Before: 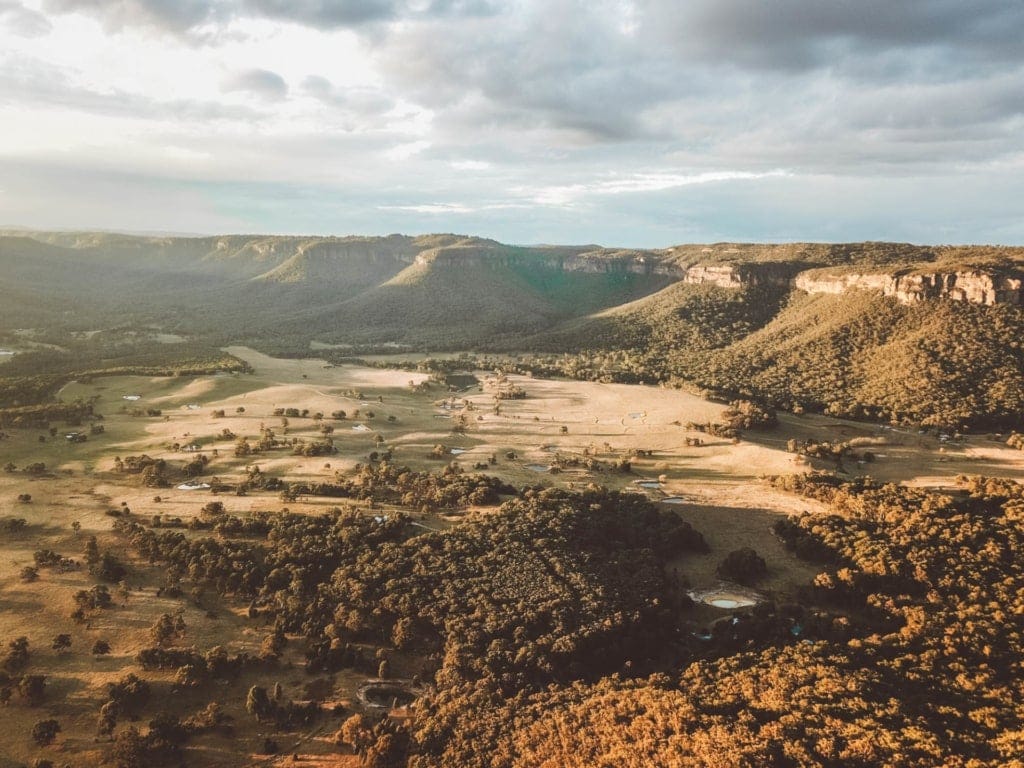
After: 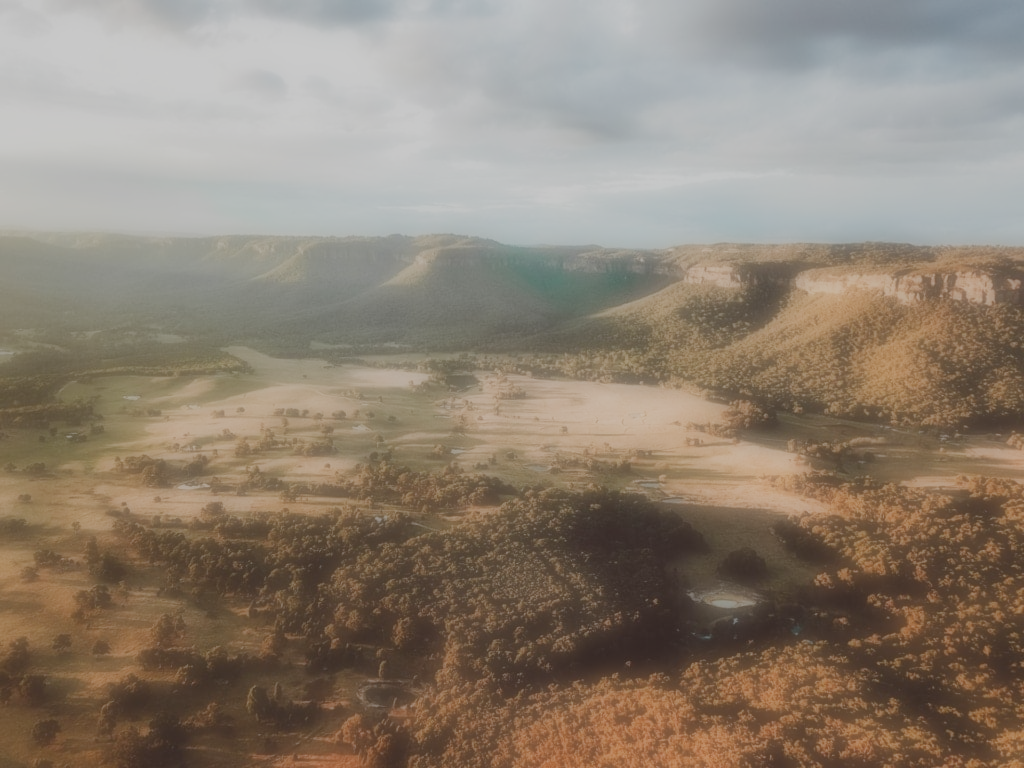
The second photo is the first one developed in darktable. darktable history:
sigmoid: contrast 1.05, skew -0.15
soften: on, module defaults
